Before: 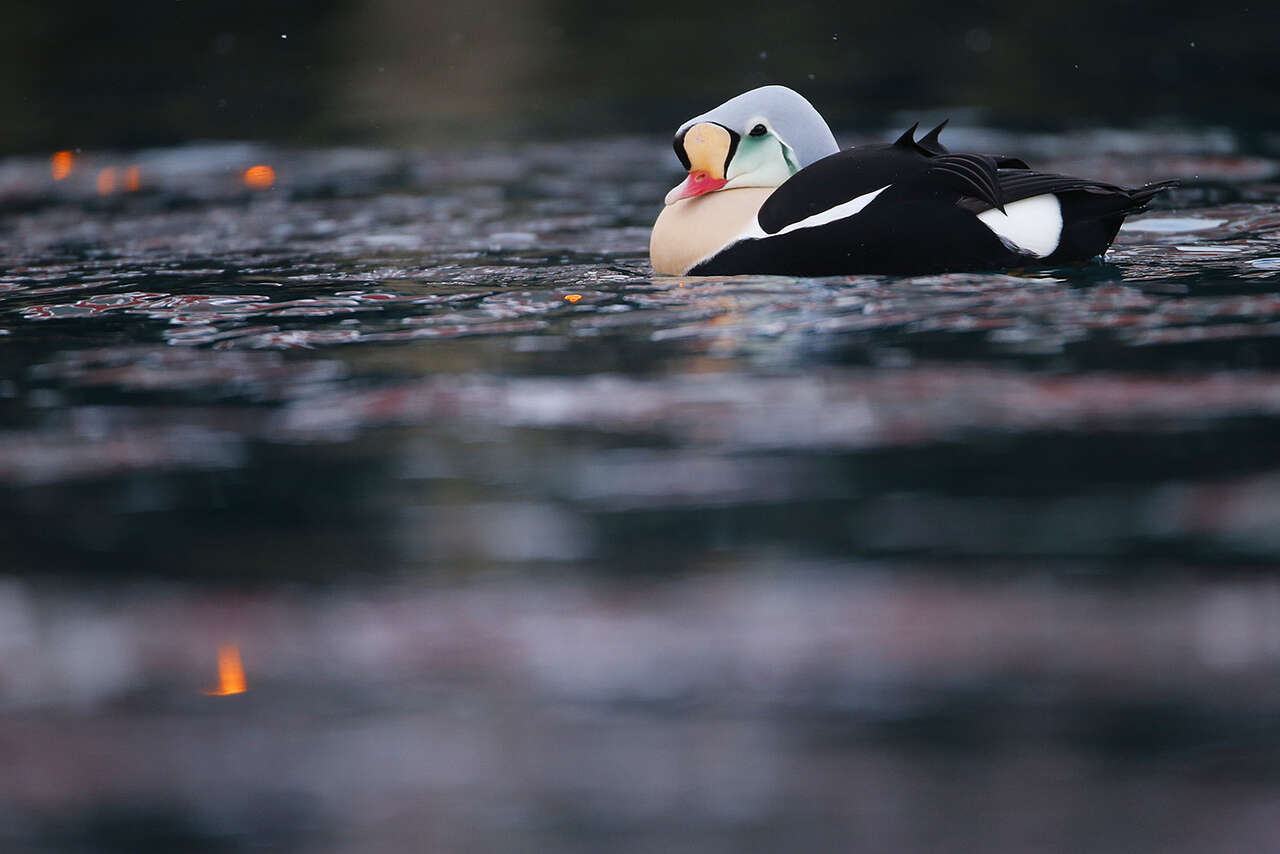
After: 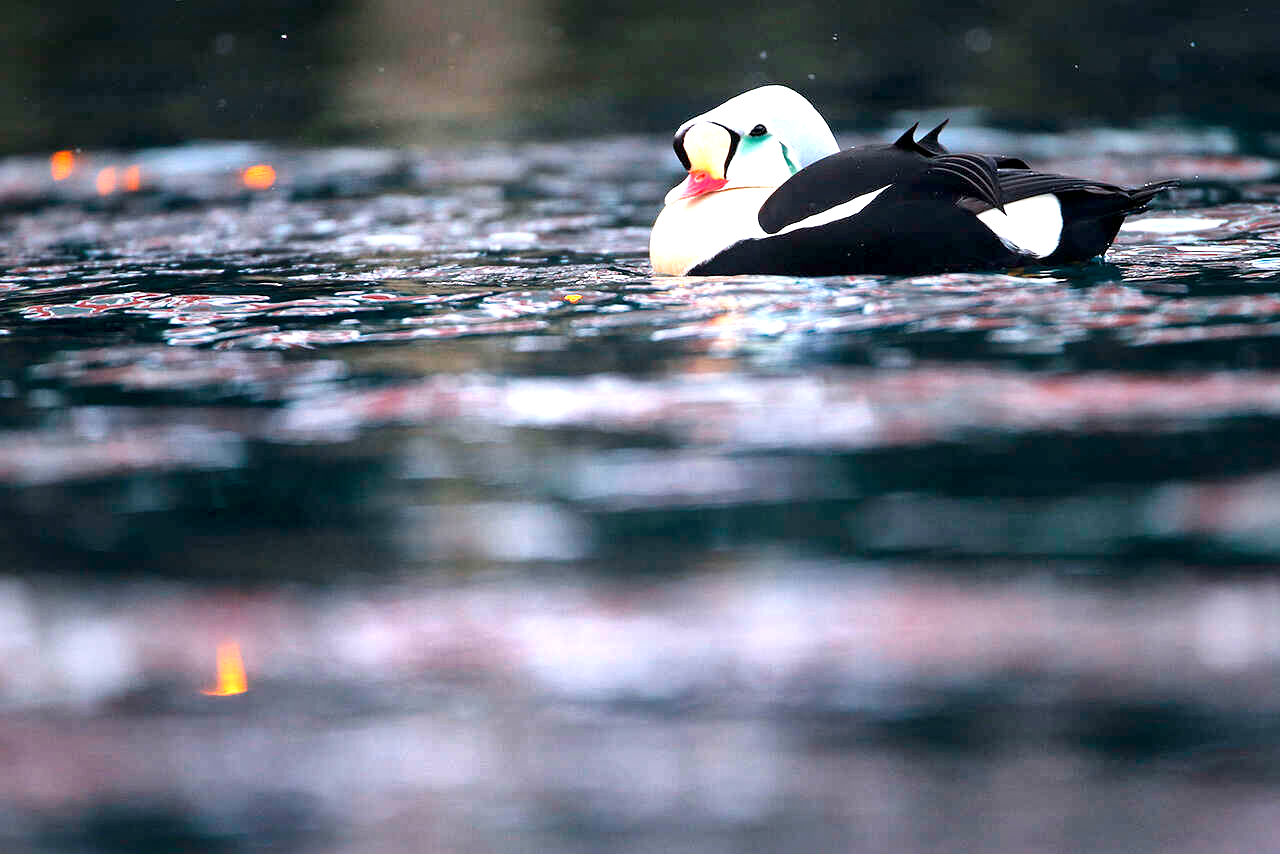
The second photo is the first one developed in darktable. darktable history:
exposure: black level correction 0, exposure 1.388 EV, compensate highlight preservation false
local contrast: mode bilateral grid, contrast 21, coarseness 51, detail 171%, midtone range 0.2
